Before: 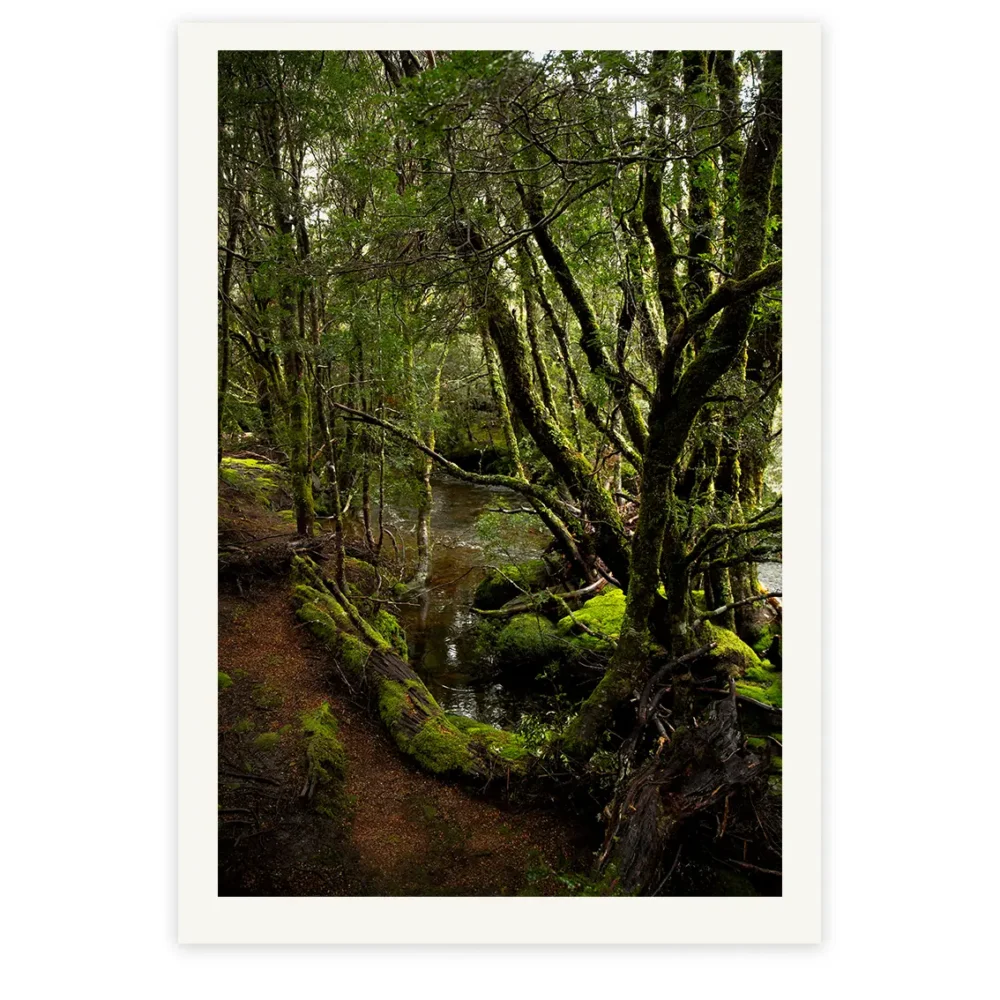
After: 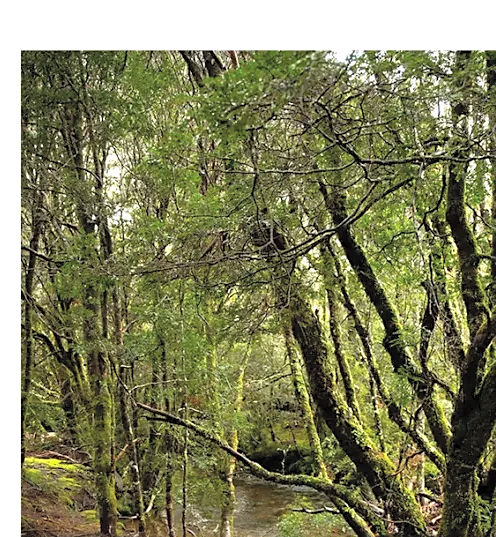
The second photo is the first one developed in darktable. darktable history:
exposure: exposure 0.374 EV, compensate exposure bias true, compensate highlight preservation false
crop: left 19.793%, right 30.577%, bottom 46.22%
contrast brightness saturation: brightness 0.272
sharpen: radius 1.498, amount 0.404, threshold 1.679
